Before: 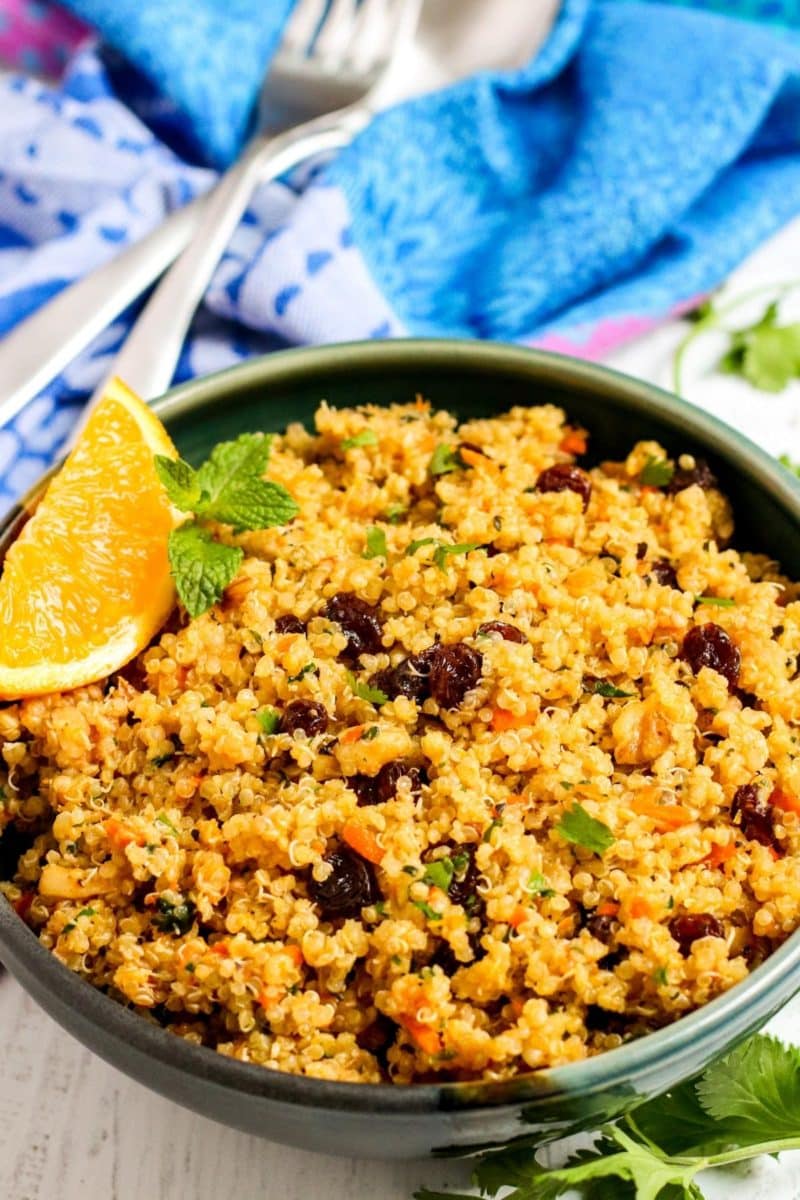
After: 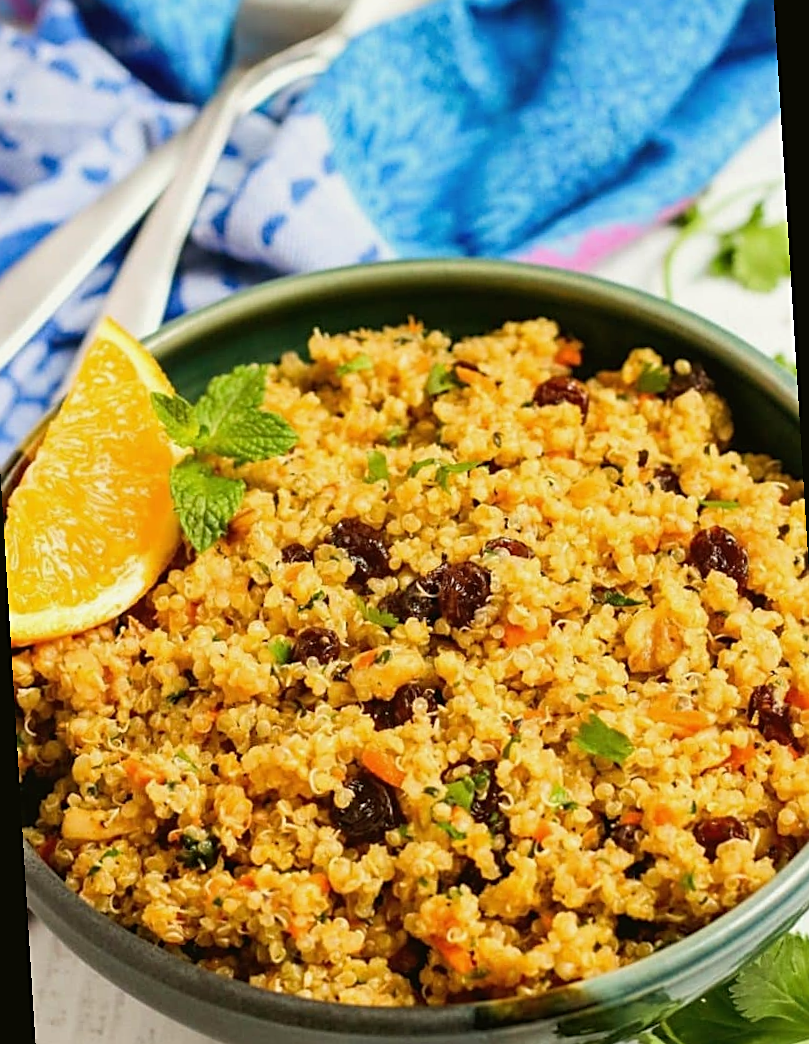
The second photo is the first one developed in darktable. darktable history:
sharpen: on, module defaults
rotate and perspective: rotation -3.52°, crop left 0.036, crop right 0.964, crop top 0.081, crop bottom 0.919
color balance: mode lift, gamma, gain (sRGB), lift [1.04, 1, 1, 0.97], gamma [1.01, 1, 1, 0.97], gain [0.96, 1, 1, 0.97]
